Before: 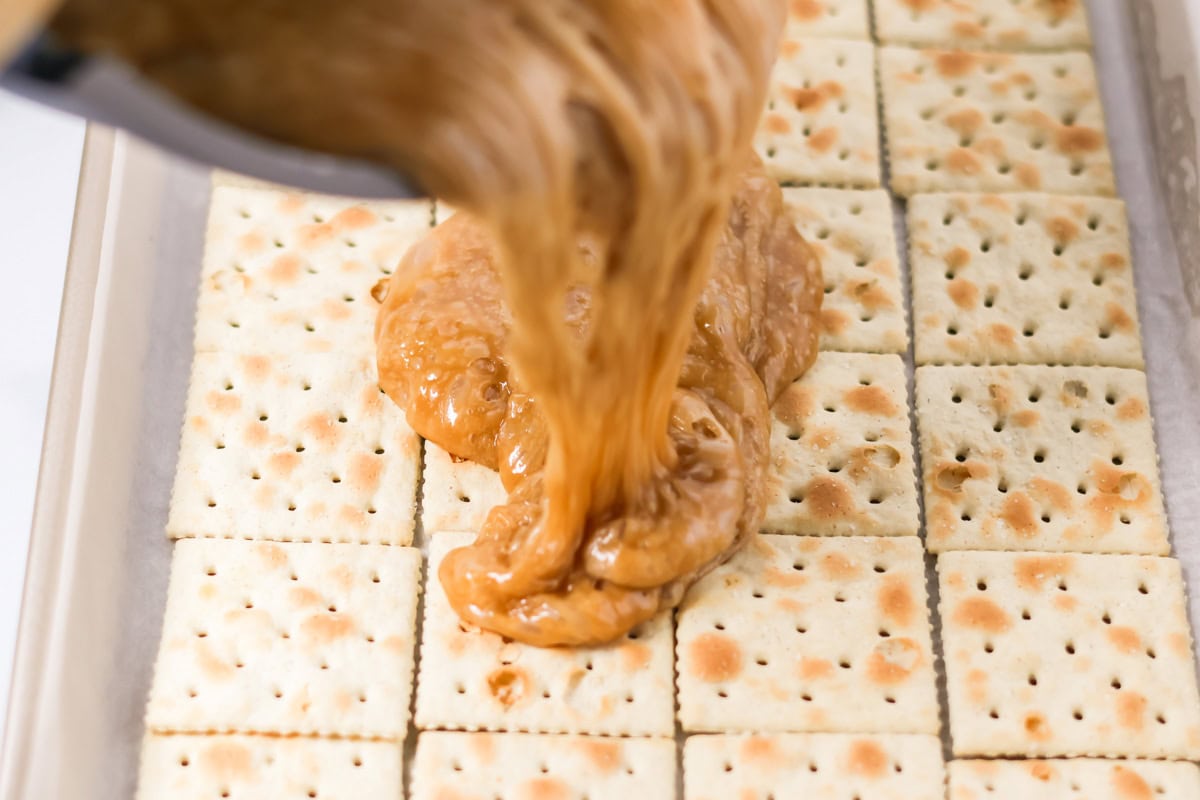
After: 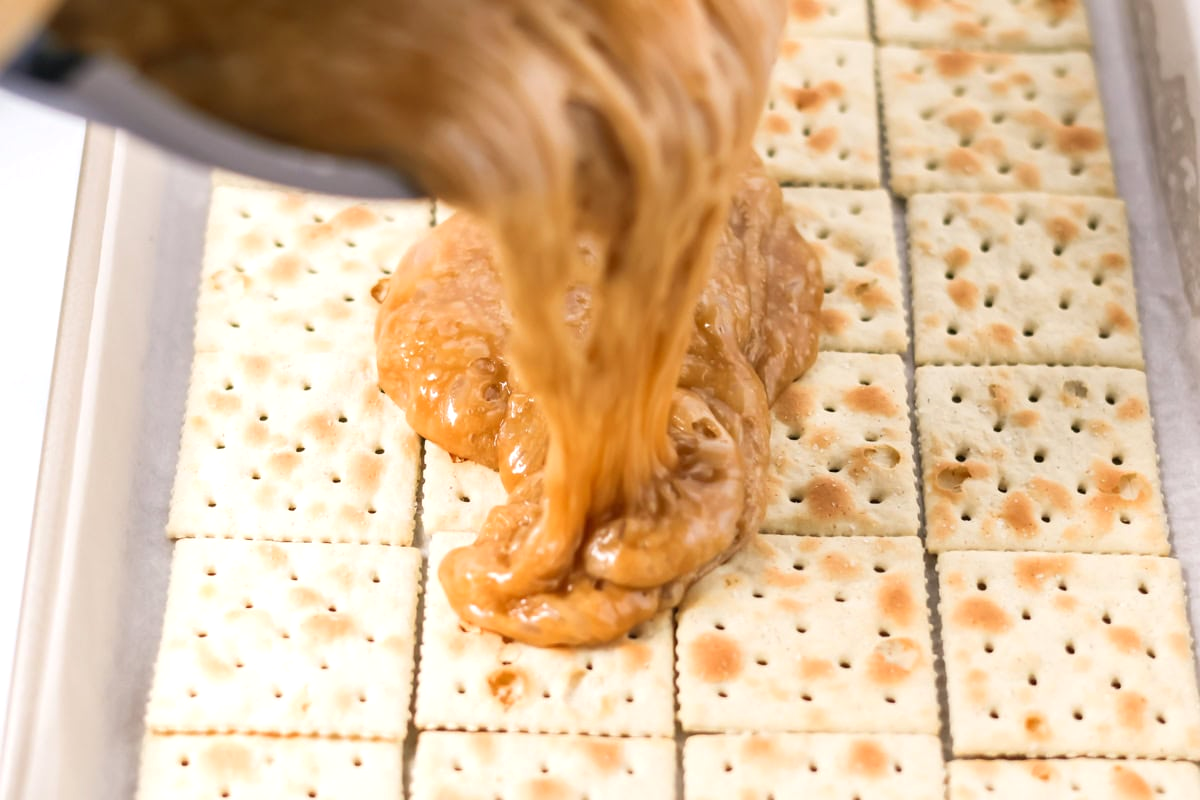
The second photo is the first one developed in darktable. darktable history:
exposure: exposure 0.207 EV, compensate highlight preservation false
